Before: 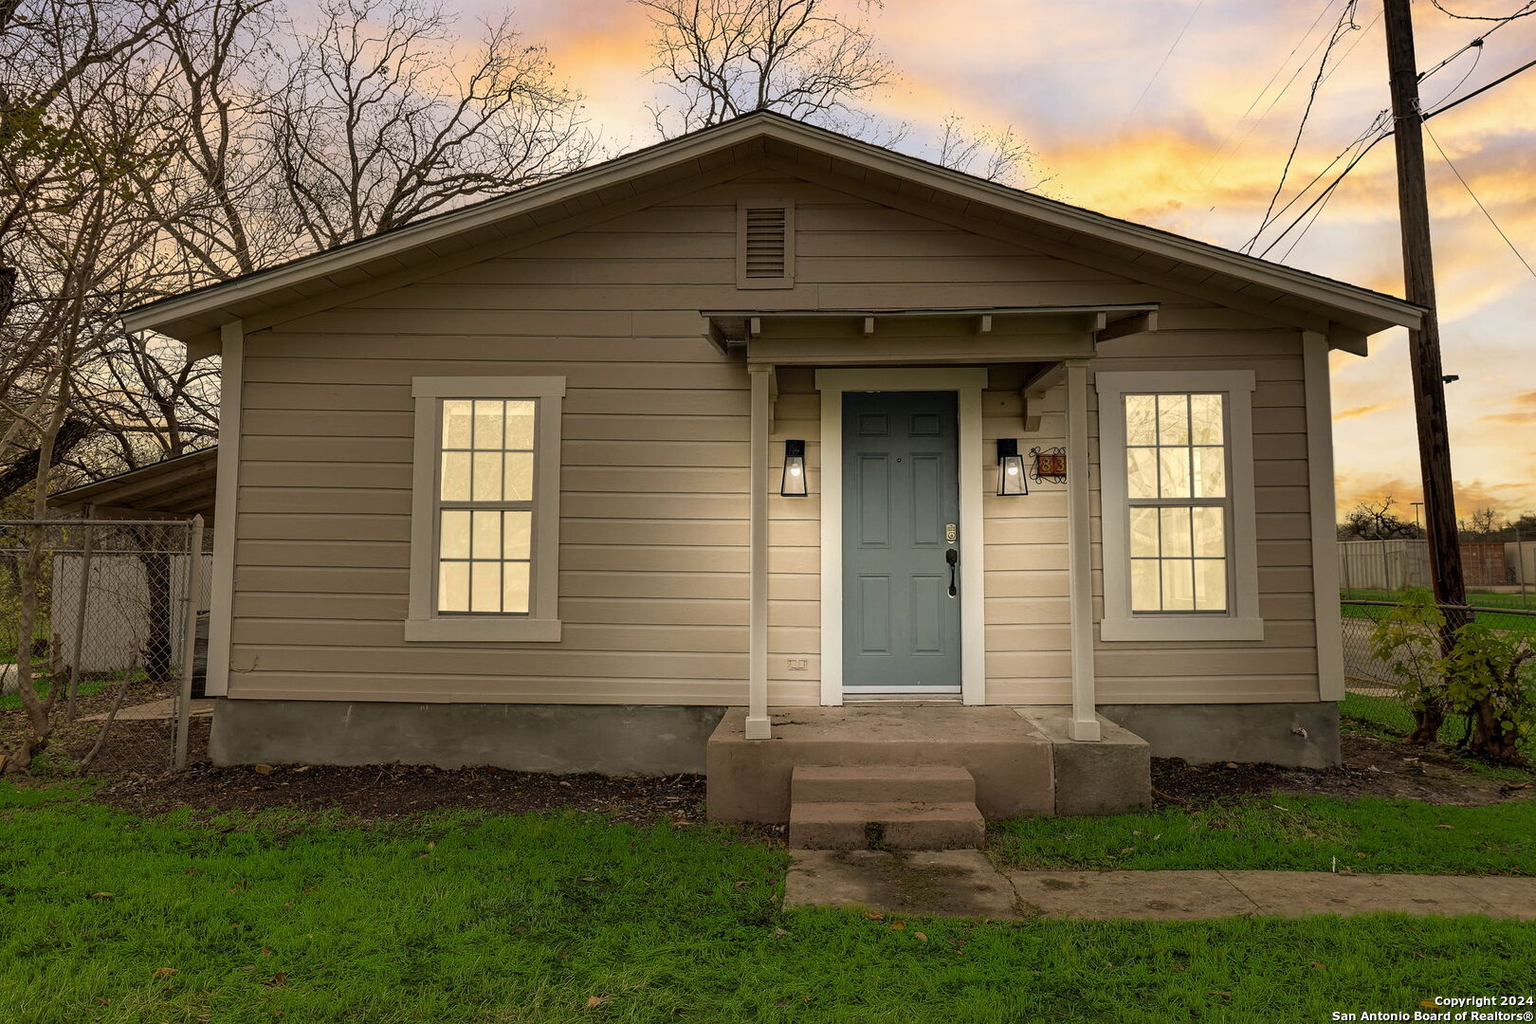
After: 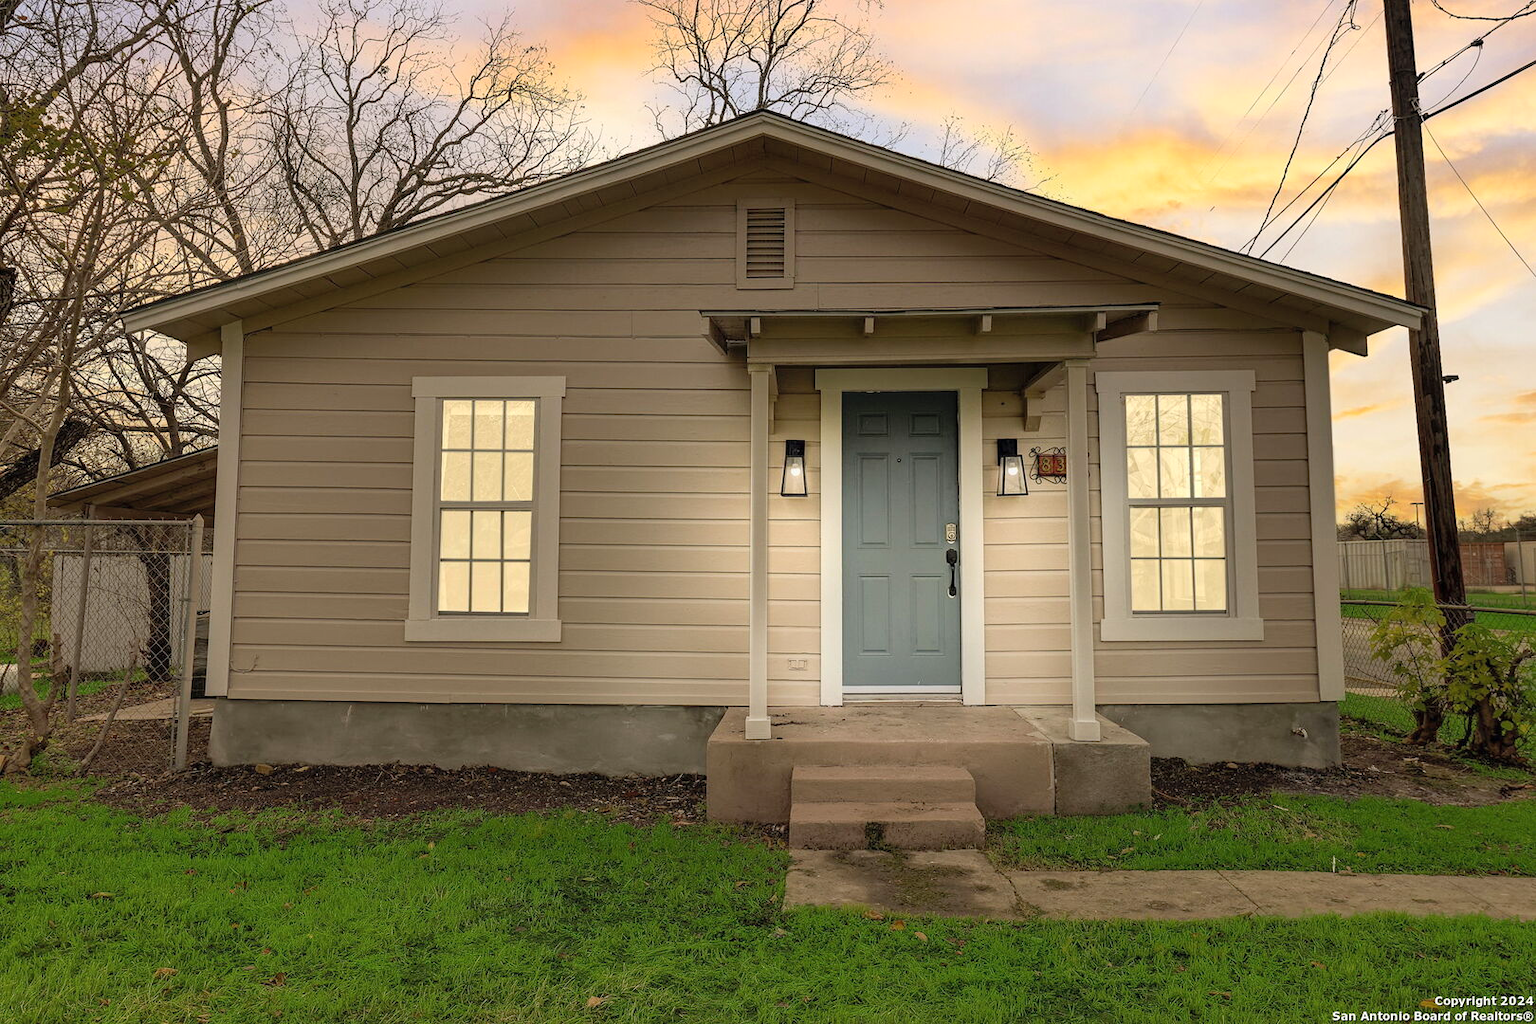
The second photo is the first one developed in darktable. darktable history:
levels: levels [0, 0.478, 1]
contrast brightness saturation: contrast 0.053, brightness 0.062, saturation 0.005
